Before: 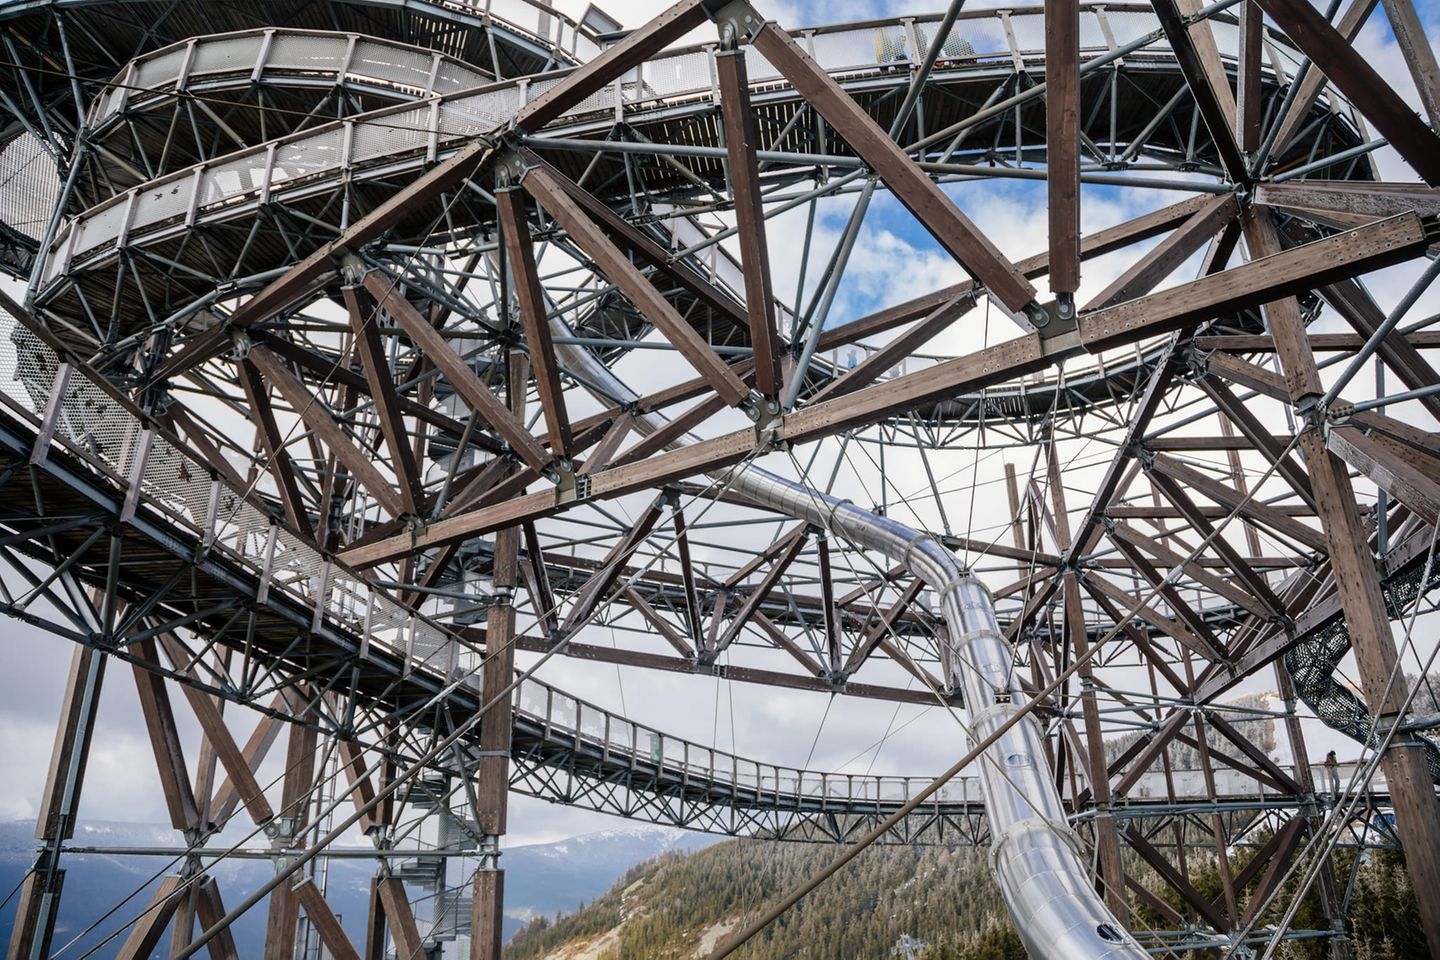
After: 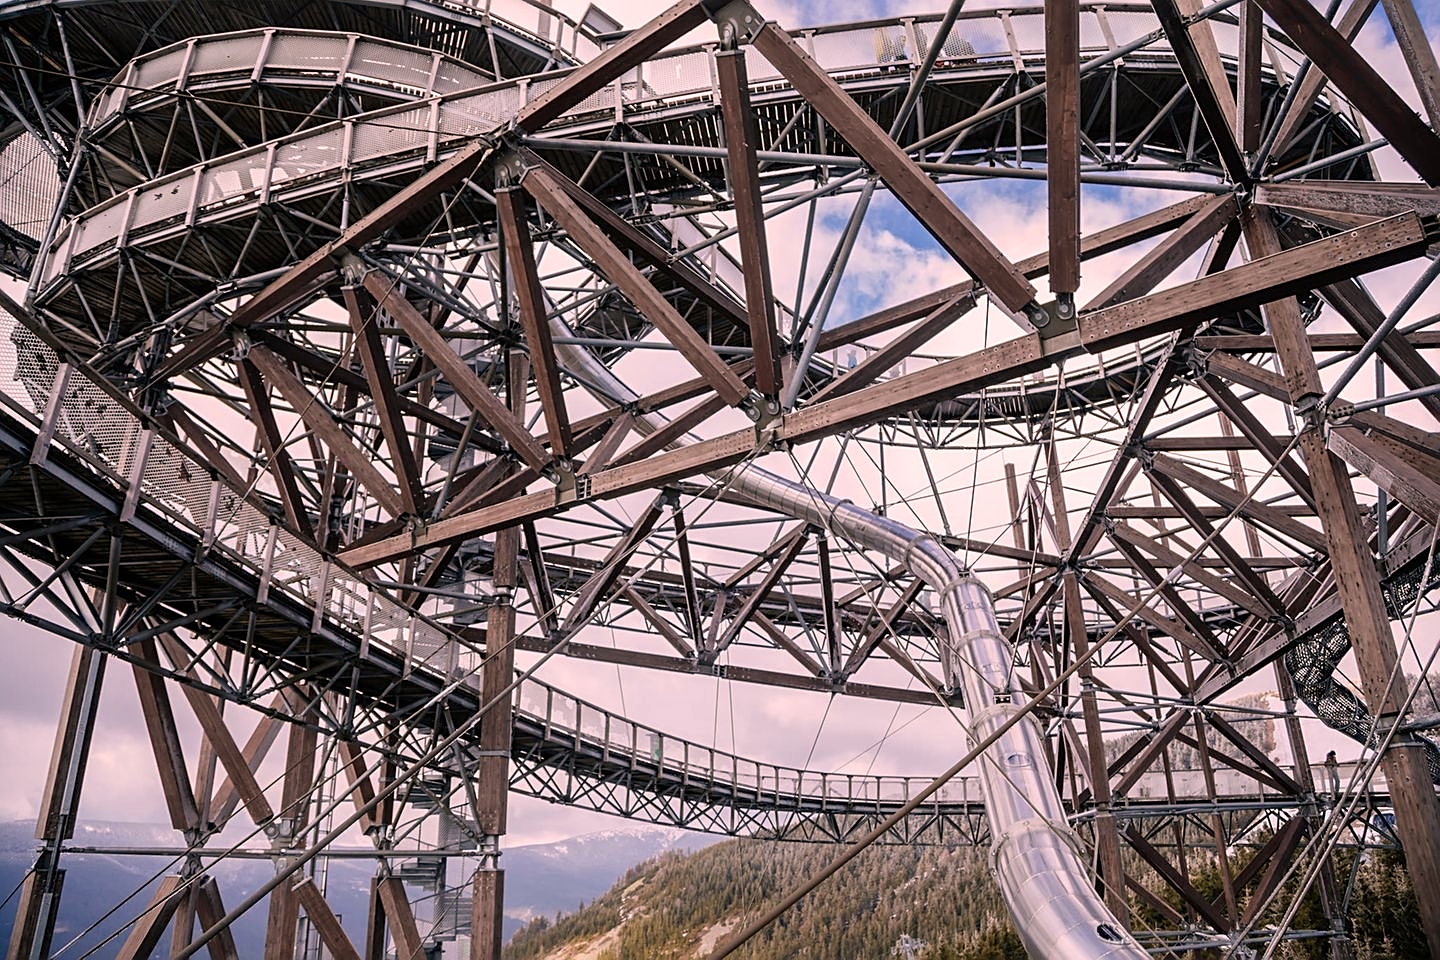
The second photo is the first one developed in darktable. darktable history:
color correction: highlights a* 14.52, highlights b* 4.84
sharpen: on, module defaults
